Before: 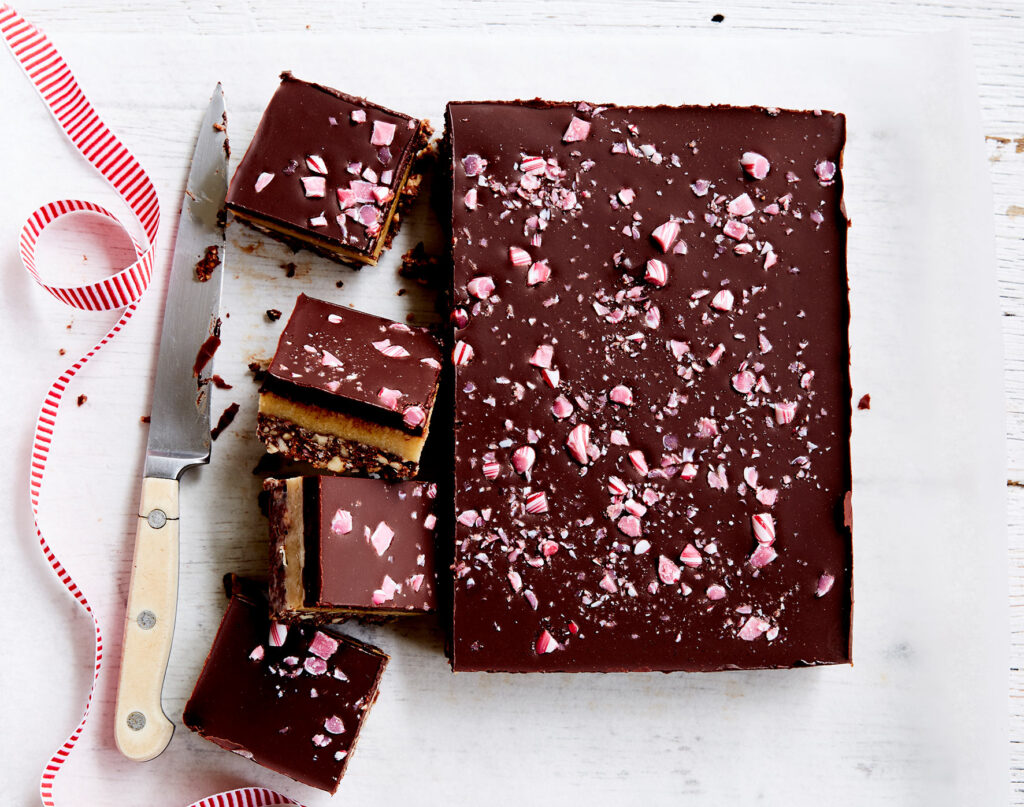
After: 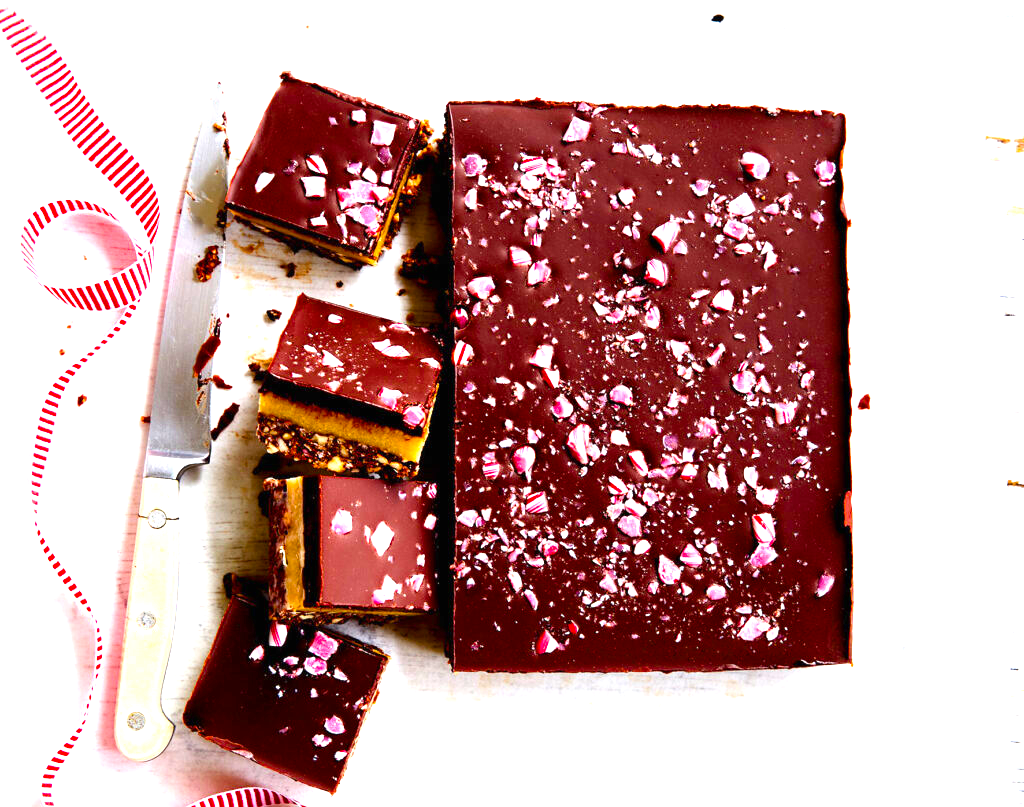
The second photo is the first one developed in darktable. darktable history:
exposure: black level correction 0, exposure 1.1 EV, compensate exposure bias true, compensate highlight preservation false
color balance rgb: linear chroma grading › global chroma 10%, perceptual saturation grading › global saturation 30%, global vibrance 10%
color balance: output saturation 110%
